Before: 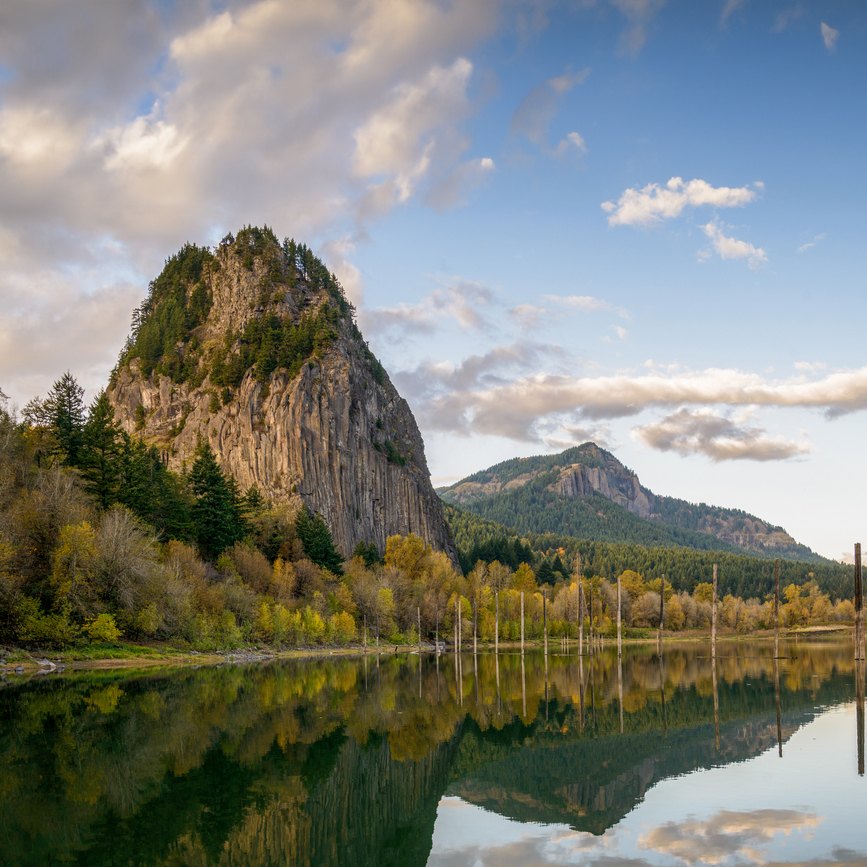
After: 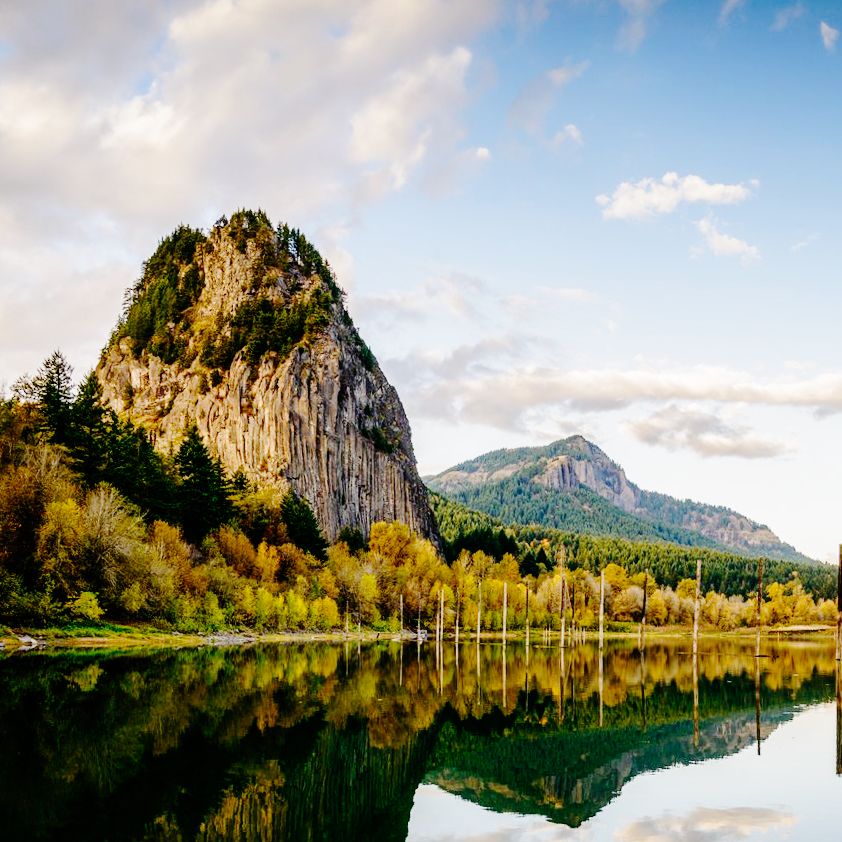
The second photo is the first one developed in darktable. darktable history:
crop and rotate: angle -1.69°
base curve: curves: ch0 [(0, 0) (0.036, 0.01) (0.123, 0.254) (0.258, 0.504) (0.507, 0.748) (1, 1)], preserve colors none
